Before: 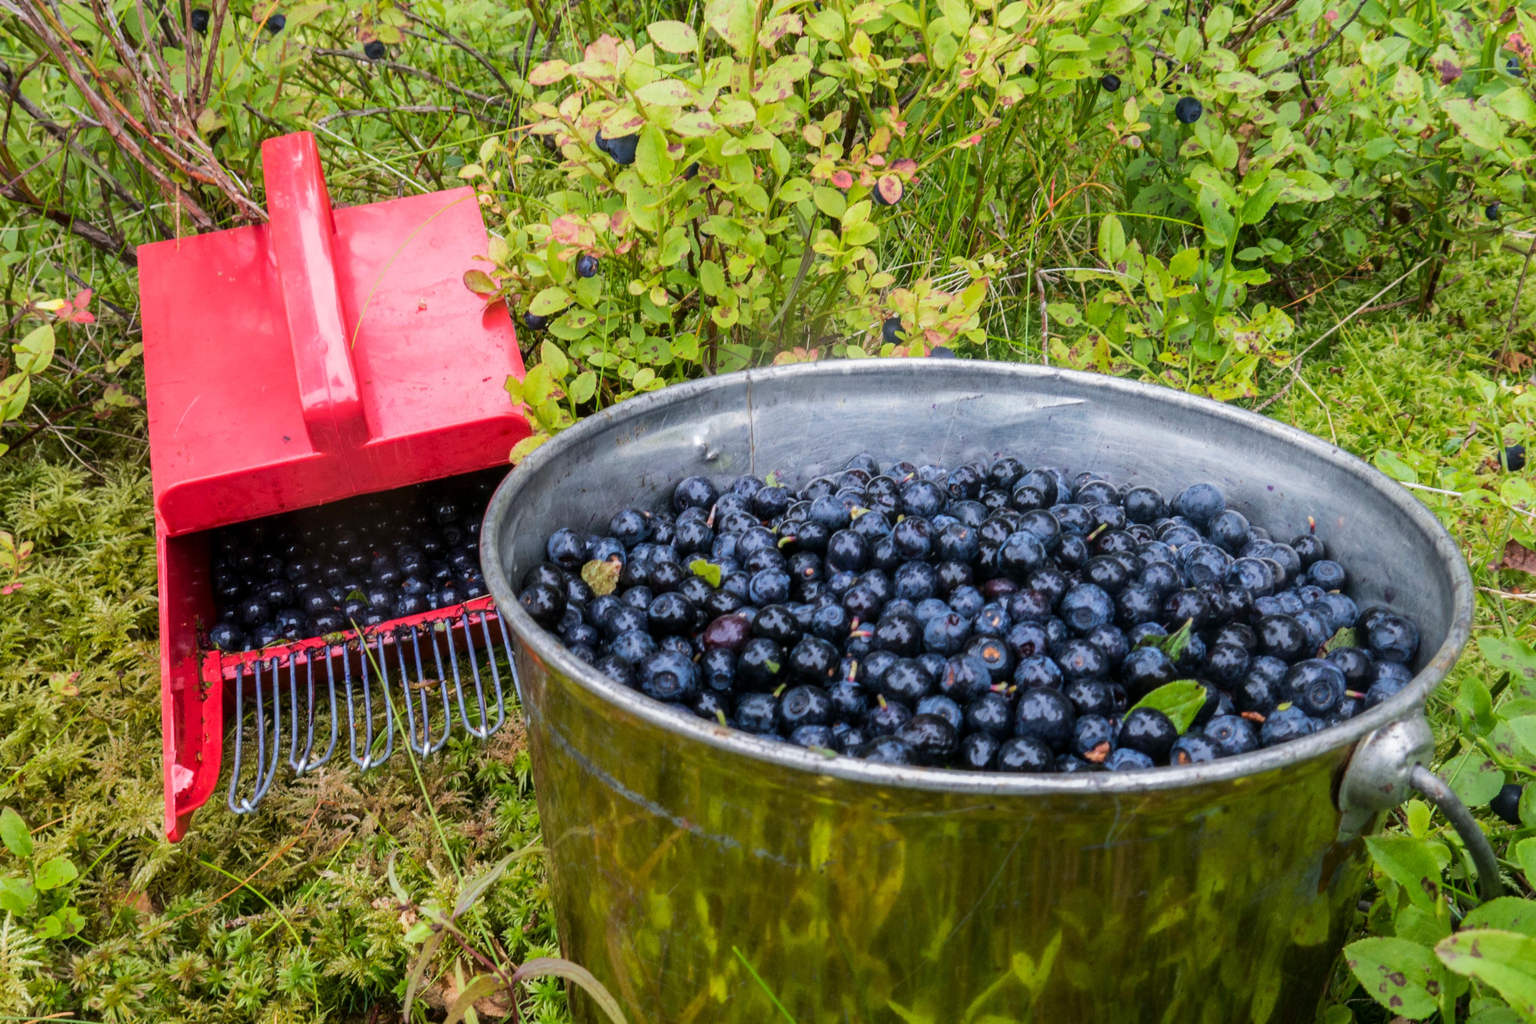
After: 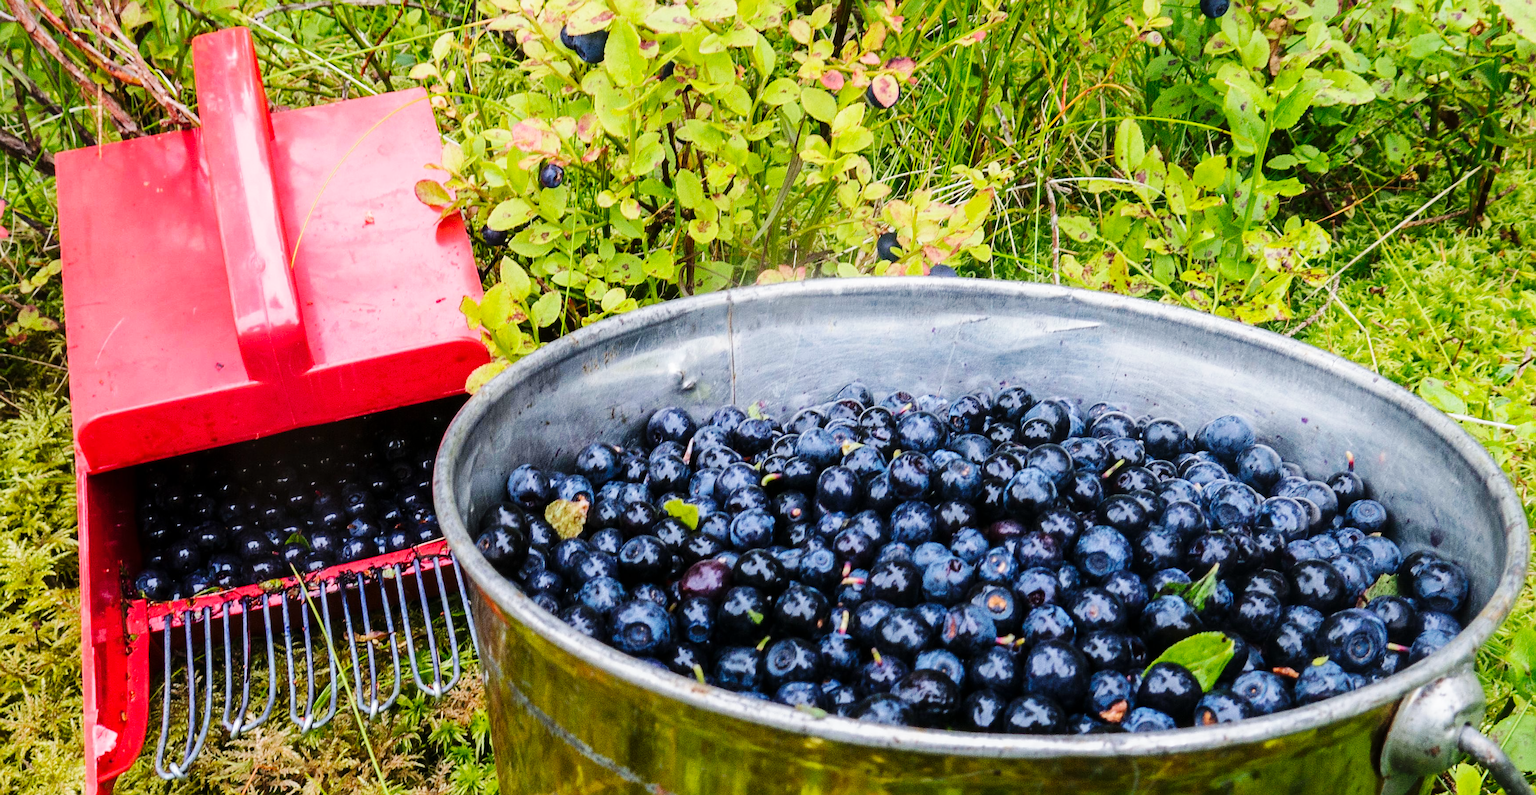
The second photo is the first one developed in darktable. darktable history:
sharpen: on, module defaults
crop: left 5.713%, top 10.472%, right 3.602%, bottom 19.057%
base curve: curves: ch0 [(0, 0) (0.036, 0.025) (0.121, 0.166) (0.206, 0.329) (0.605, 0.79) (1, 1)], preserve colors none
